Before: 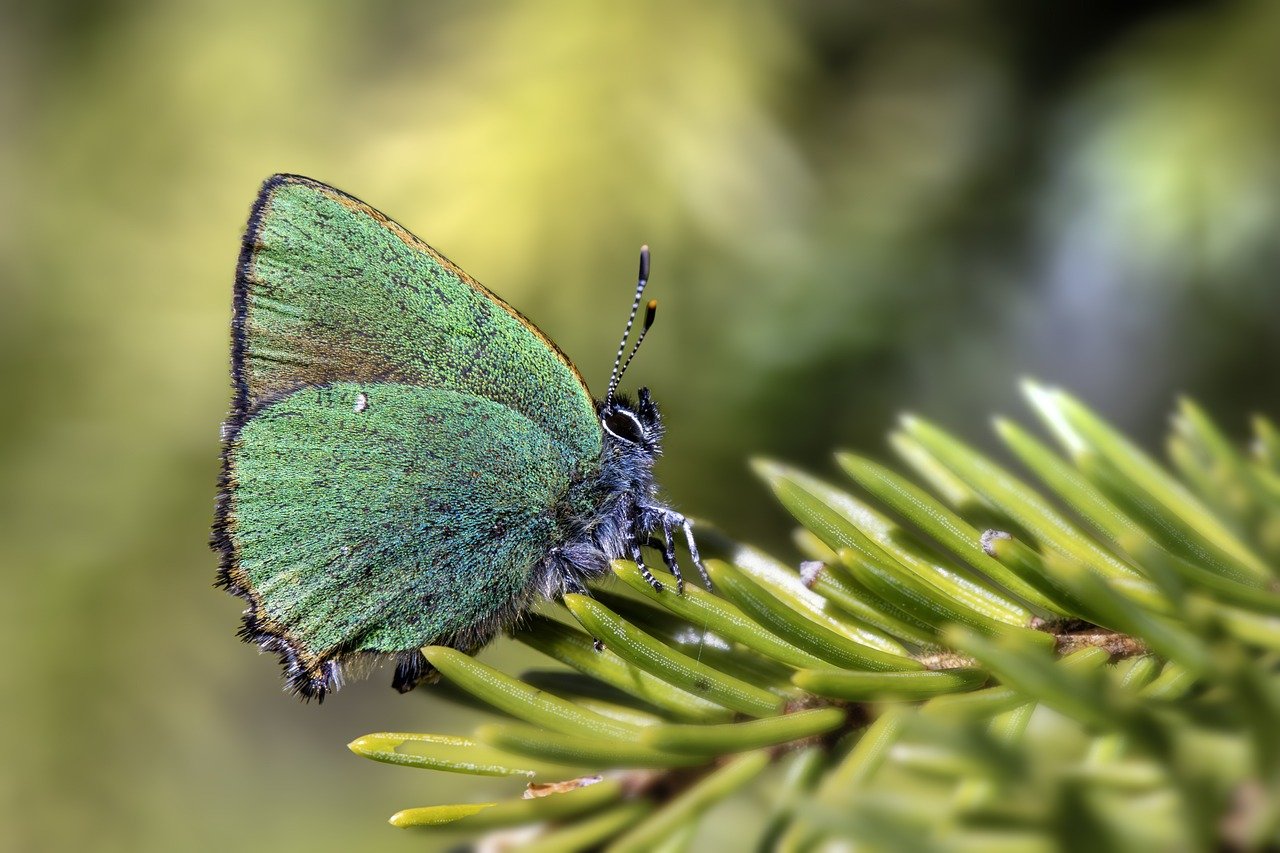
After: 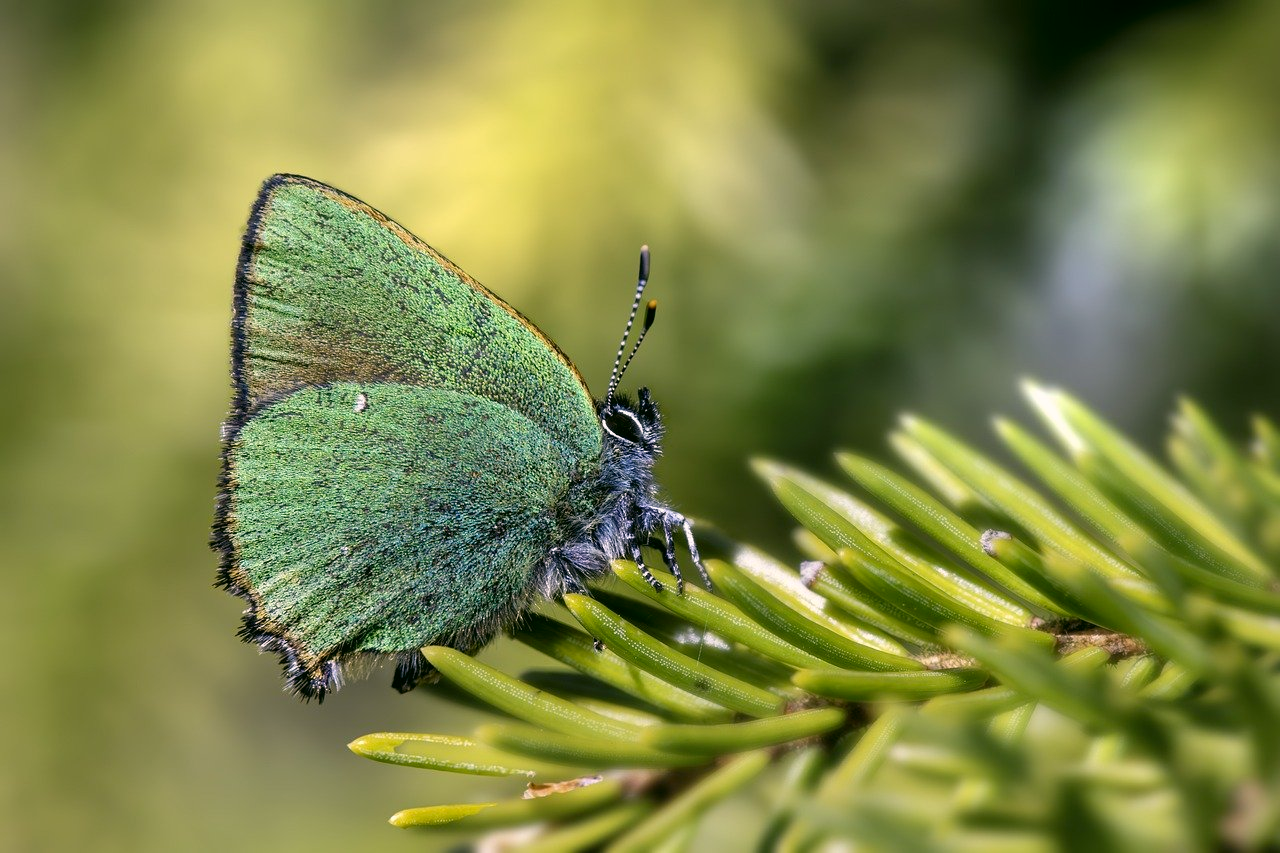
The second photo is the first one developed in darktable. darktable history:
color correction: highlights a* 3.95, highlights b* 4.92, shadows a* -8.05, shadows b* 5.01
